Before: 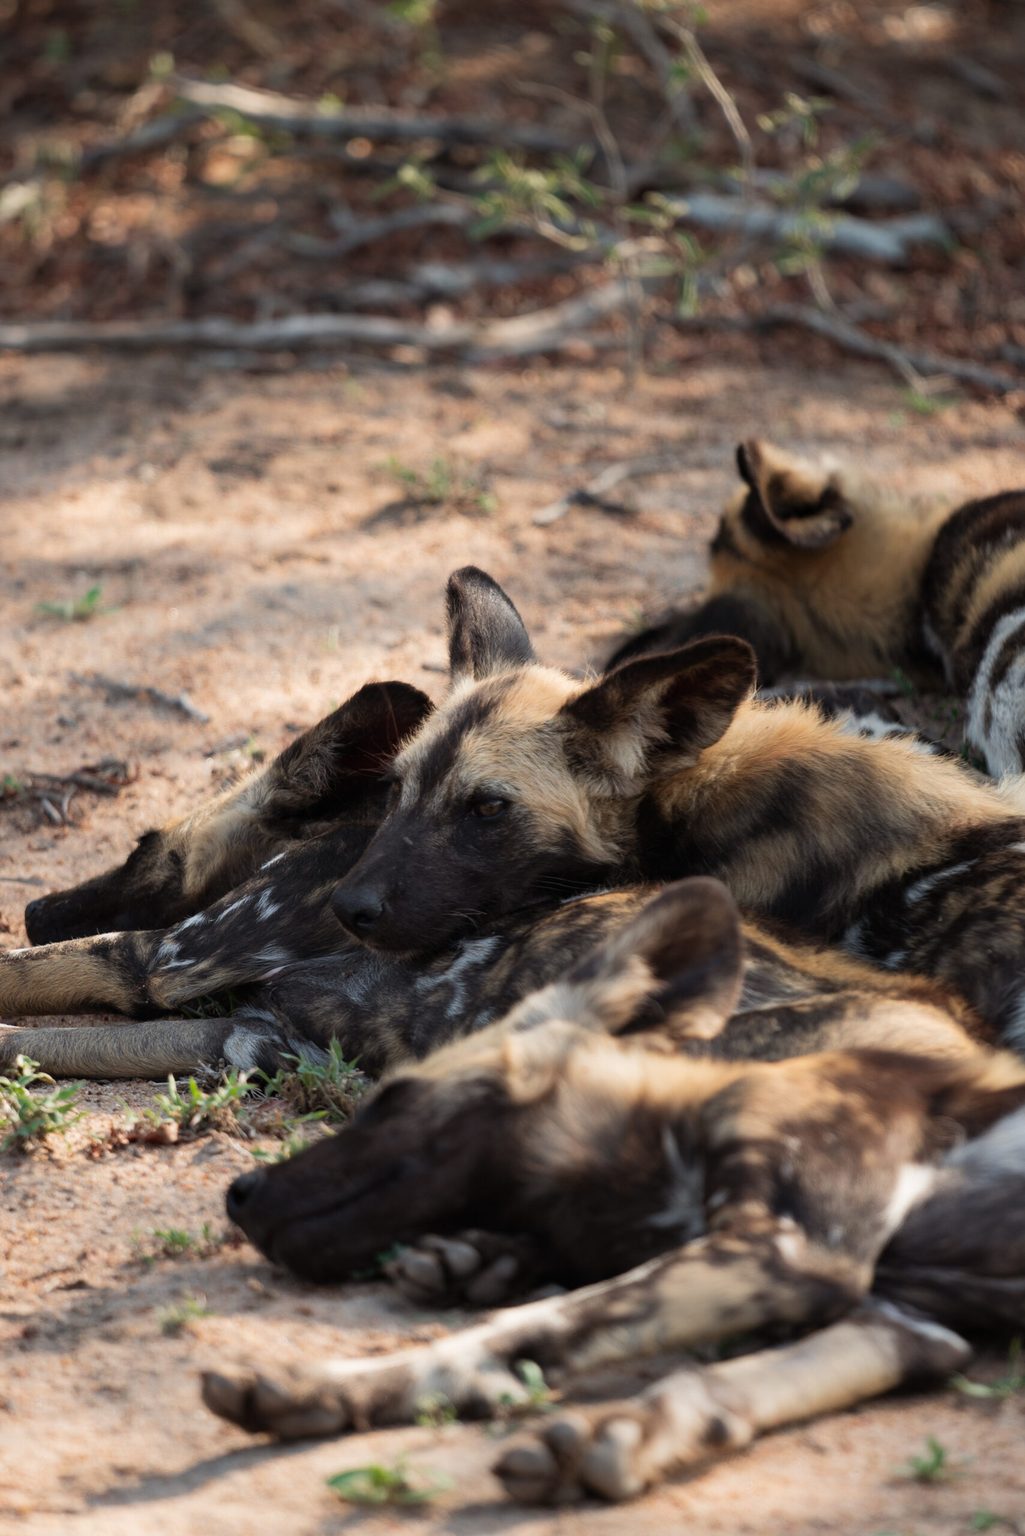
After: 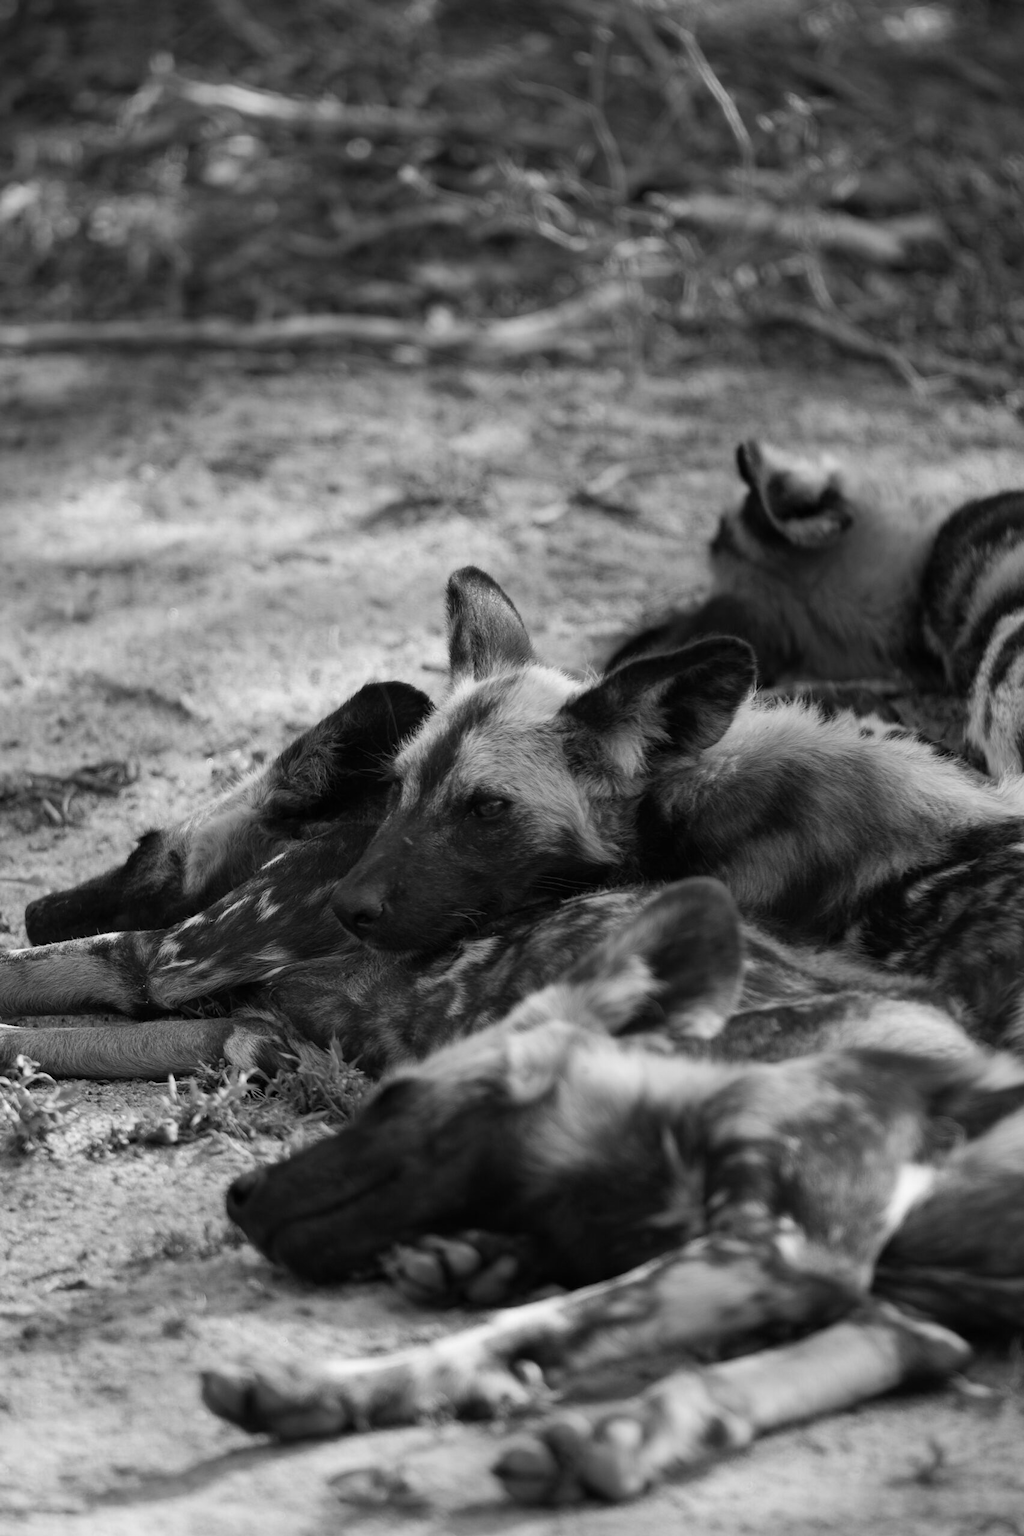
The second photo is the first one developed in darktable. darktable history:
exposure: exposure 0.126 EV, compensate highlight preservation false
color calibration: output gray [0.246, 0.254, 0.501, 0], illuminant custom, x 0.347, y 0.364, temperature 4924.98 K
